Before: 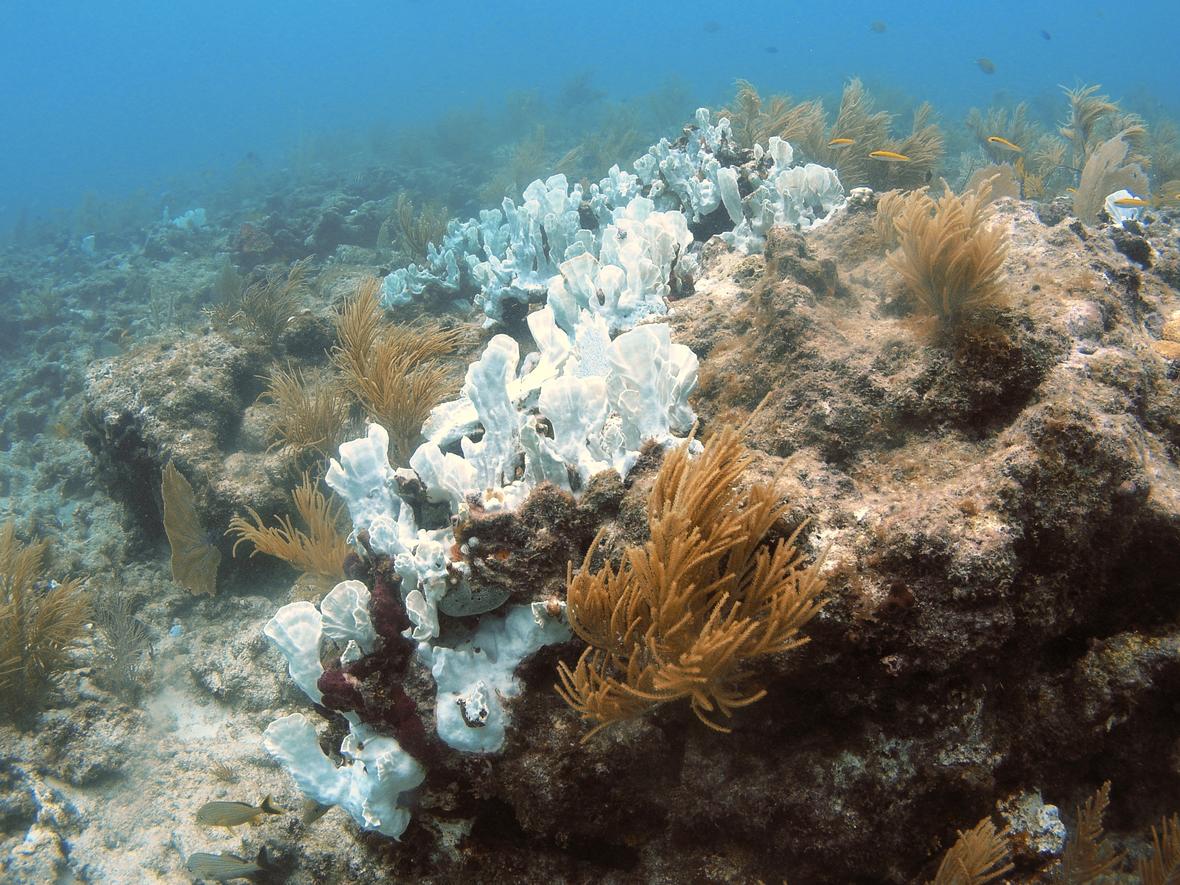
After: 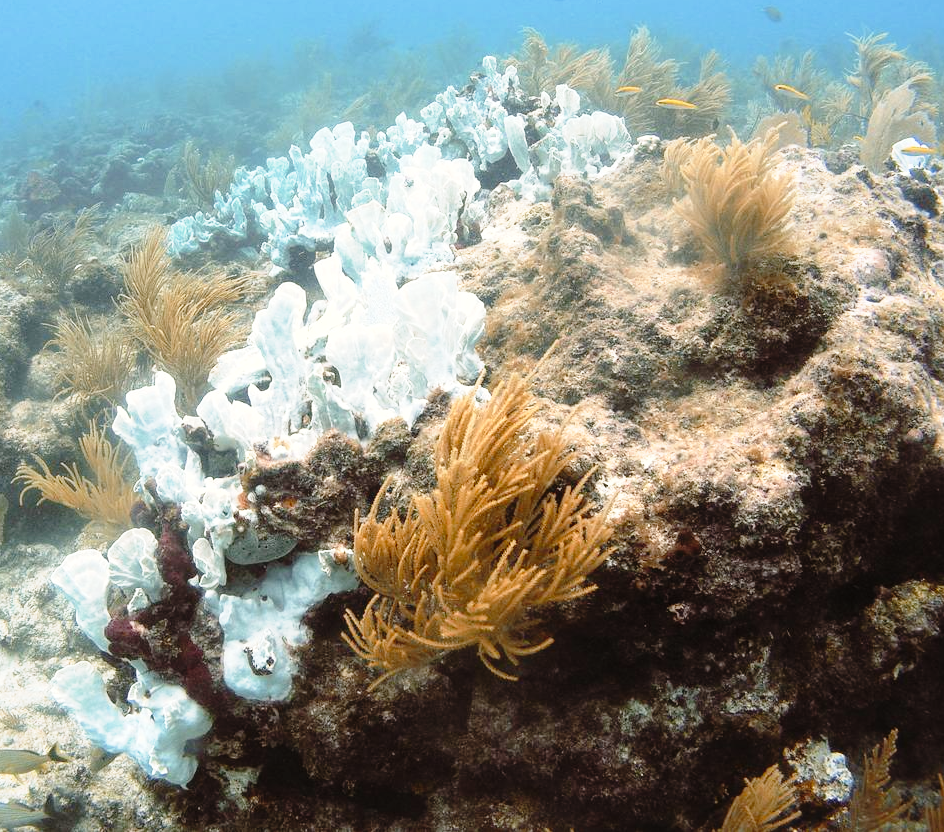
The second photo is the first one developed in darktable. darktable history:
tone curve: curves: ch0 [(0, 0.013) (0.129, 0.1) (0.327, 0.382) (0.489, 0.573) (0.66, 0.748) (0.858, 0.926) (1, 0.977)]; ch1 [(0, 0) (0.353, 0.344) (0.45, 0.46) (0.498, 0.495) (0.521, 0.506) (0.563, 0.559) (0.592, 0.585) (0.657, 0.655) (1, 1)]; ch2 [(0, 0) (0.333, 0.346) (0.375, 0.375) (0.427, 0.44) (0.5, 0.501) (0.505, 0.499) (0.528, 0.533) (0.579, 0.61) (0.612, 0.644) (0.66, 0.715) (1, 1)], preserve colors none
crop and rotate: left 18.126%, top 5.932%, right 1.842%
exposure: exposure 0.403 EV, compensate highlight preservation false
